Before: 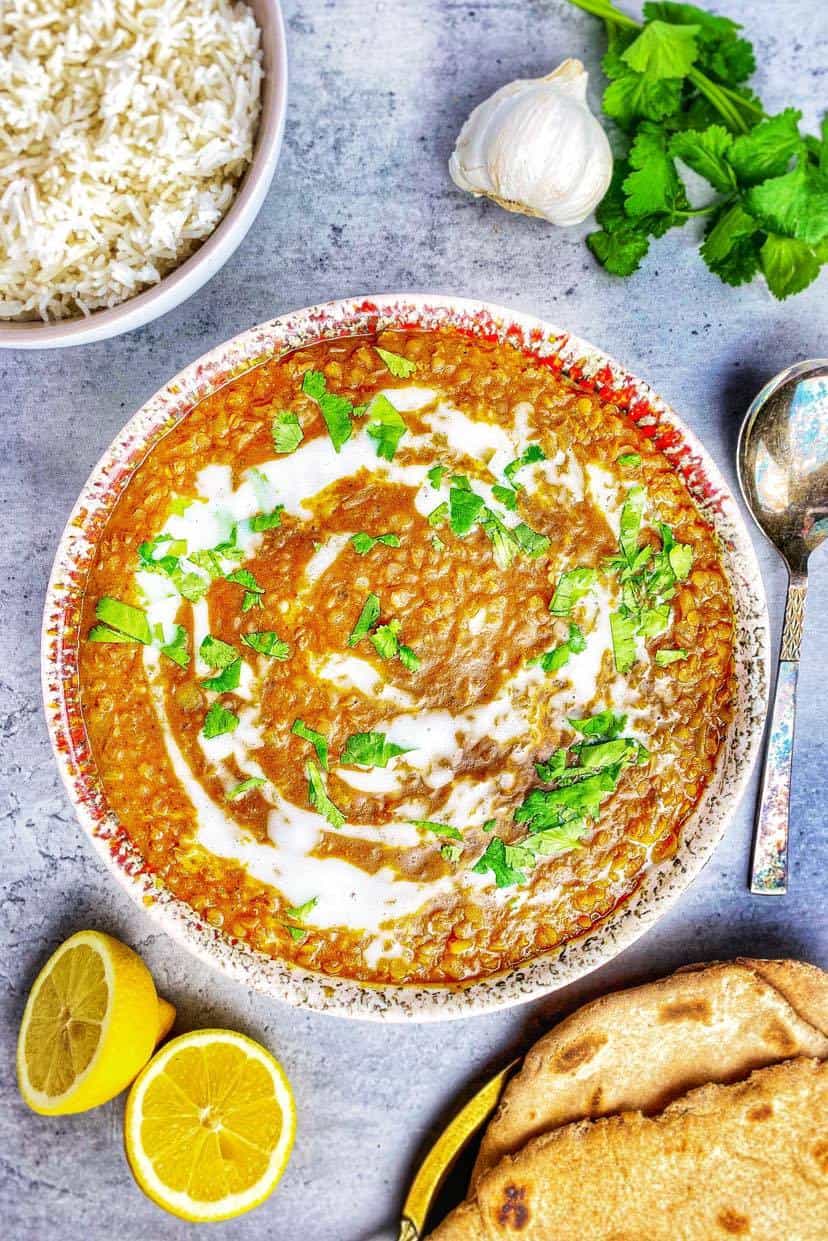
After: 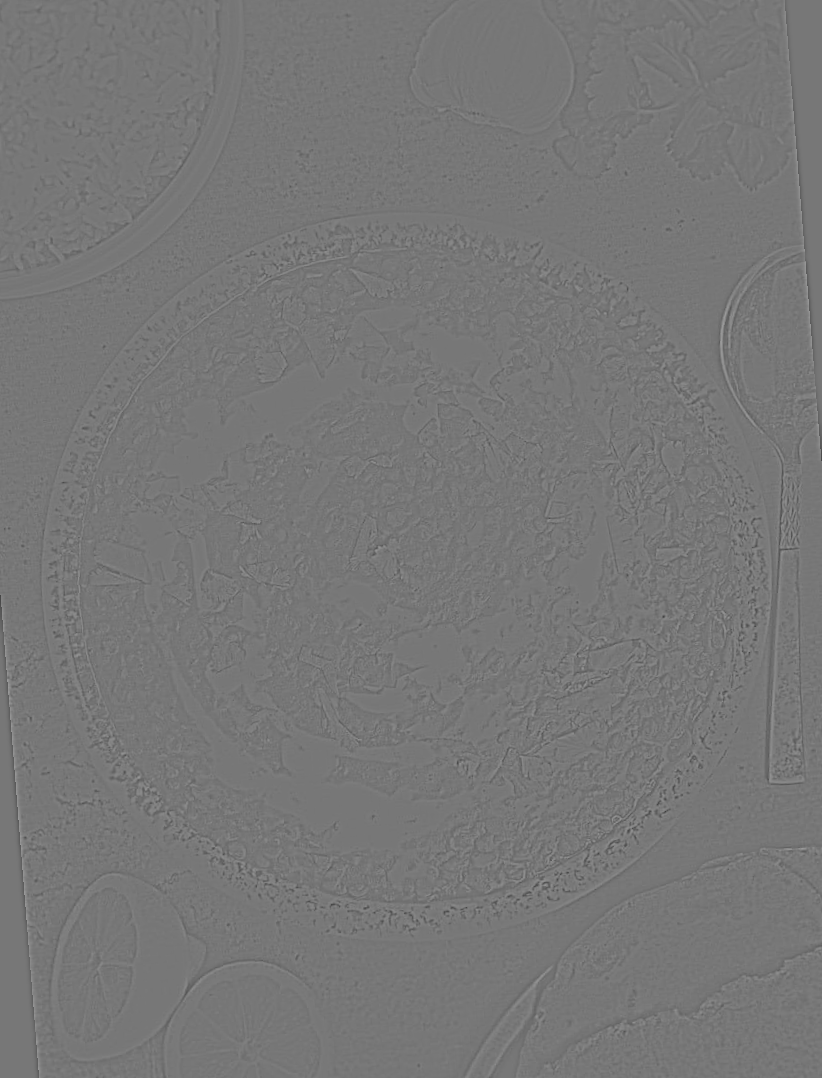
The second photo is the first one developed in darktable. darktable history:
rotate and perspective: rotation -4.57°, crop left 0.054, crop right 0.944, crop top 0.087, crop bottom 0.914
graduated density: hue 238.83°, saturation 50%
color balance rgb: perceptual saturation grading › global saturation 20%, perceptual saturation grading › highlights -25%, perceptual saturation grading › shadows 50%
highpass: sharpness 5.84%, contrast boost 8.44%
